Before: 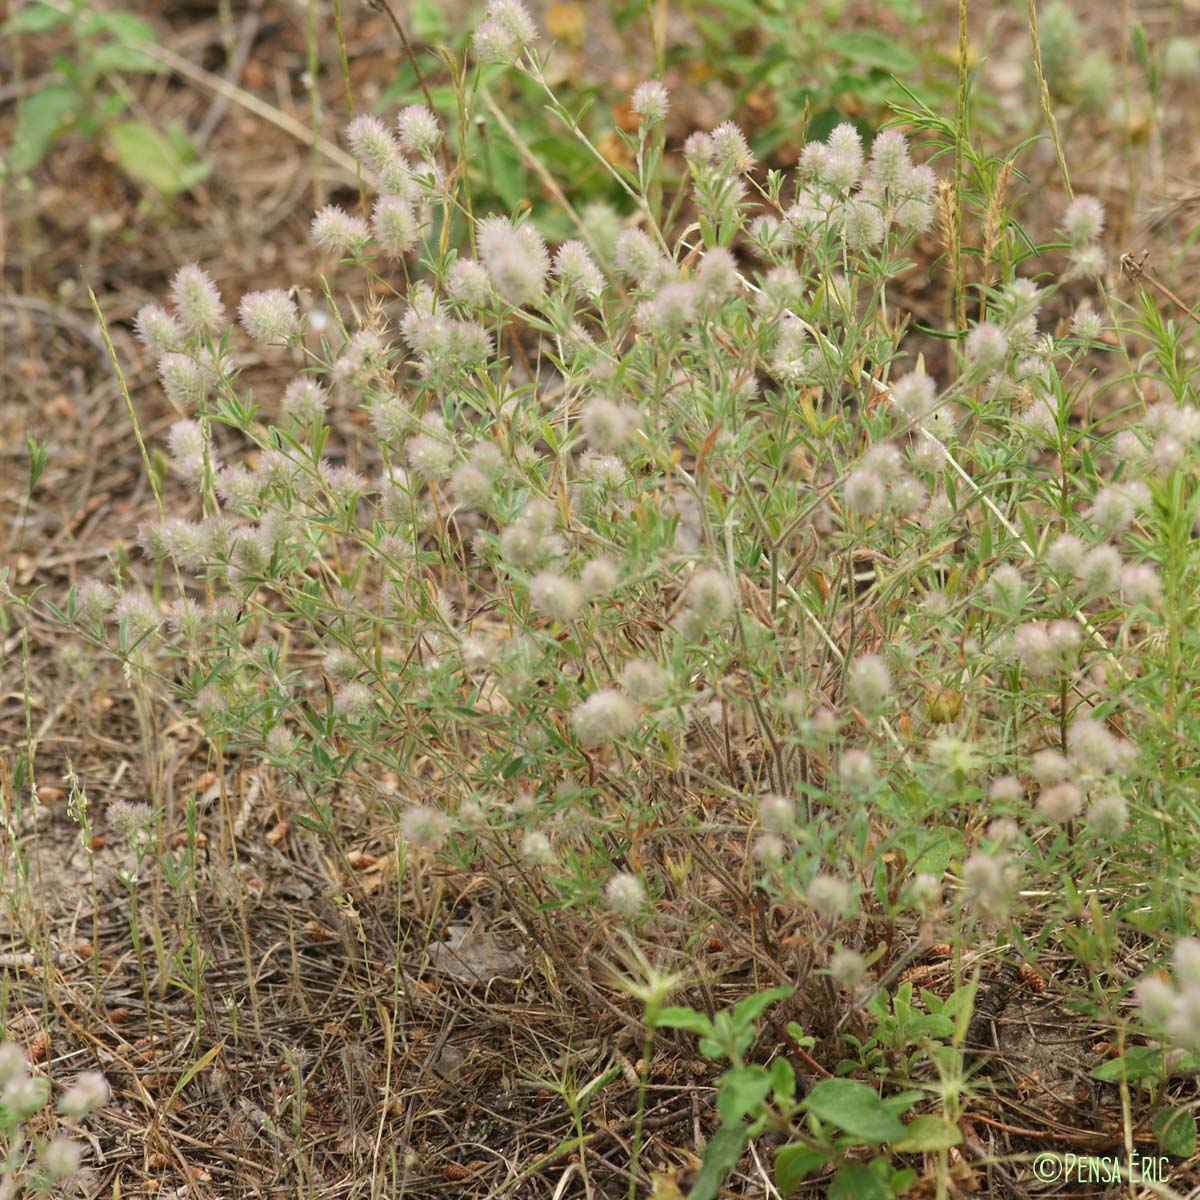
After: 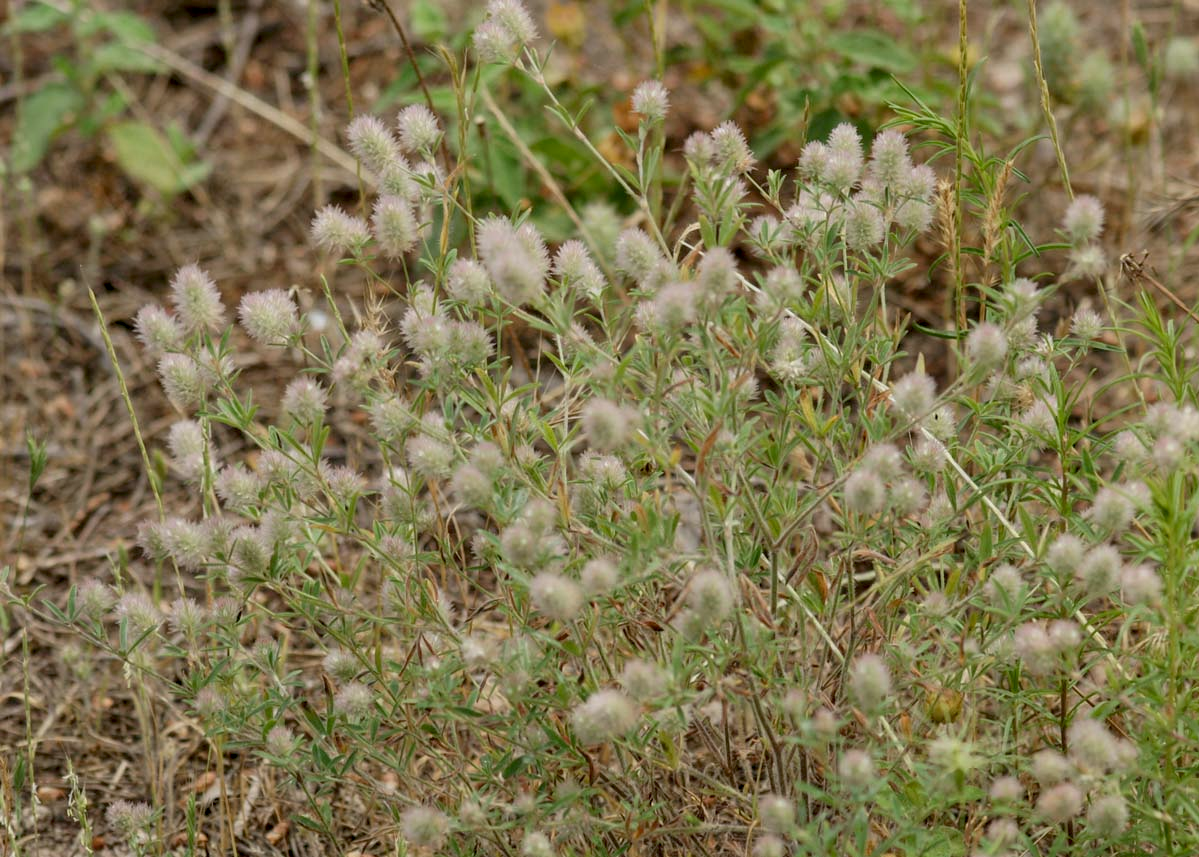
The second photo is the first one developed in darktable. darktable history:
local contrast: on, module defaults
crop: right 0%, bottom 28.557%
exposure: black level correction 0.011, exposure -0.484 EV, compensate highlight preservation false
